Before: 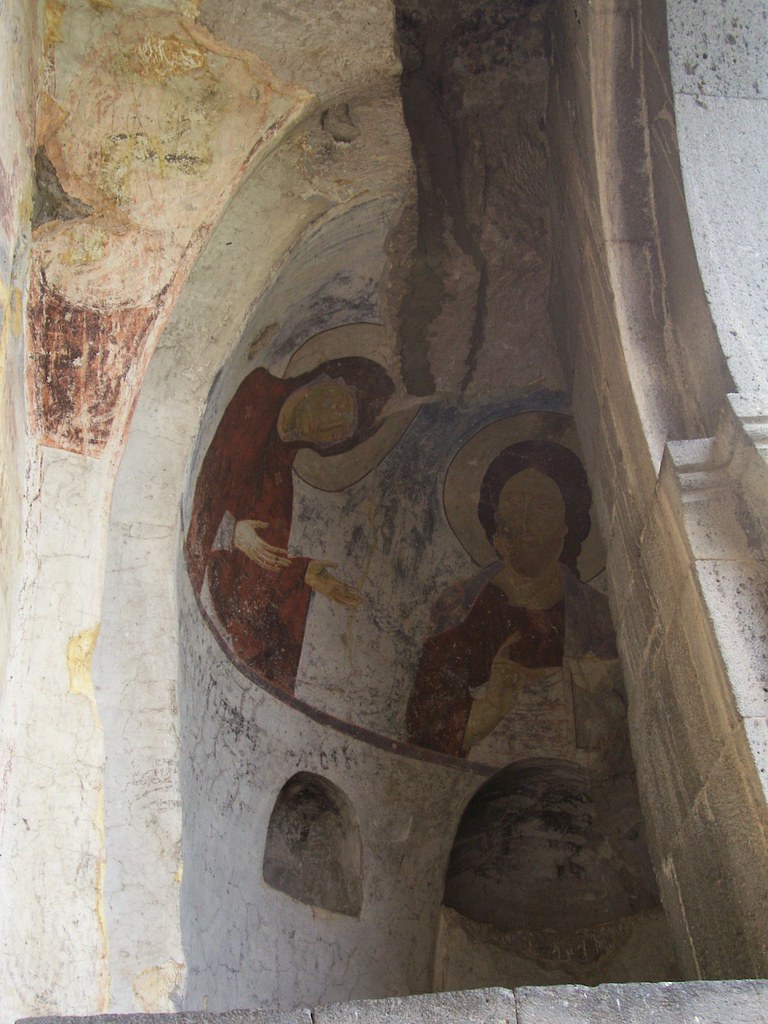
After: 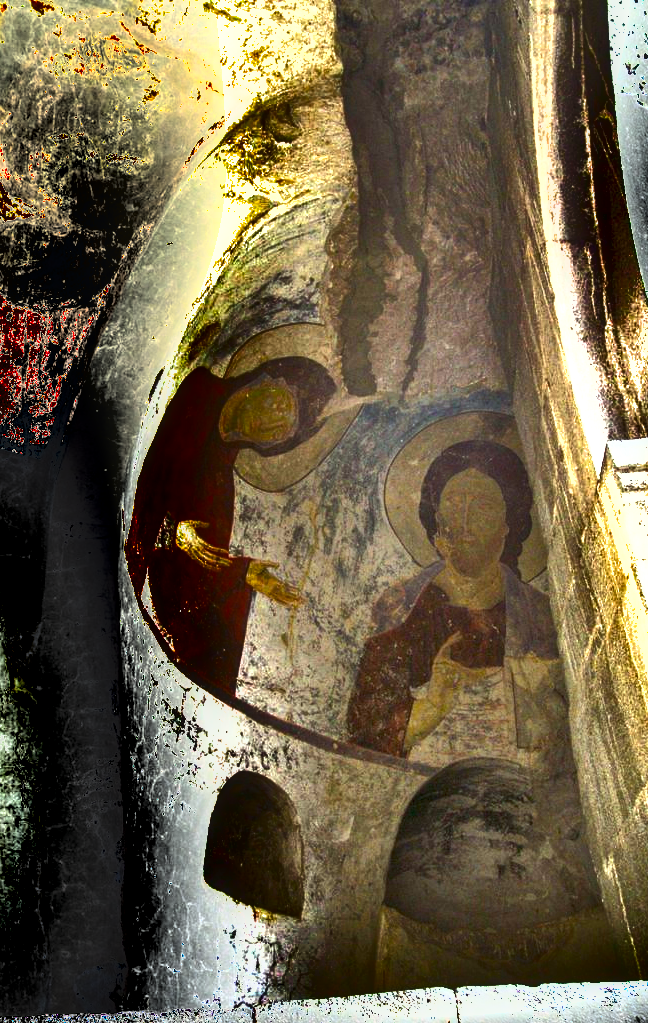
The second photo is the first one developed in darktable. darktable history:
shadows and highlights: shadows 20.97, highlights -81.93, soften with gaussian
color balance rgb: global offset › luminance -0.515%, linear chroma grading › global chroma 15.575%, perceptual saturation grading › global saturation 25.102%, perceptual brilliance grading › highlights 20.055%, perceptual brilliance grading › mid-tones 19.419%, perceptual brilliance grading › shadows -19.517%
color correction: highlights a* -2.71, highlights b* 2.51
local contrast: on, module defaults
crop: left 7.715%, right 7.788%
color calibration: illuminant Planckian (black body), x 0.352, y 0.353, temperature 4791.31 K, gamut compression 1.64
exposure: black level correction 0.001, exposure 1.736 EV, compensate highlight preservation false
